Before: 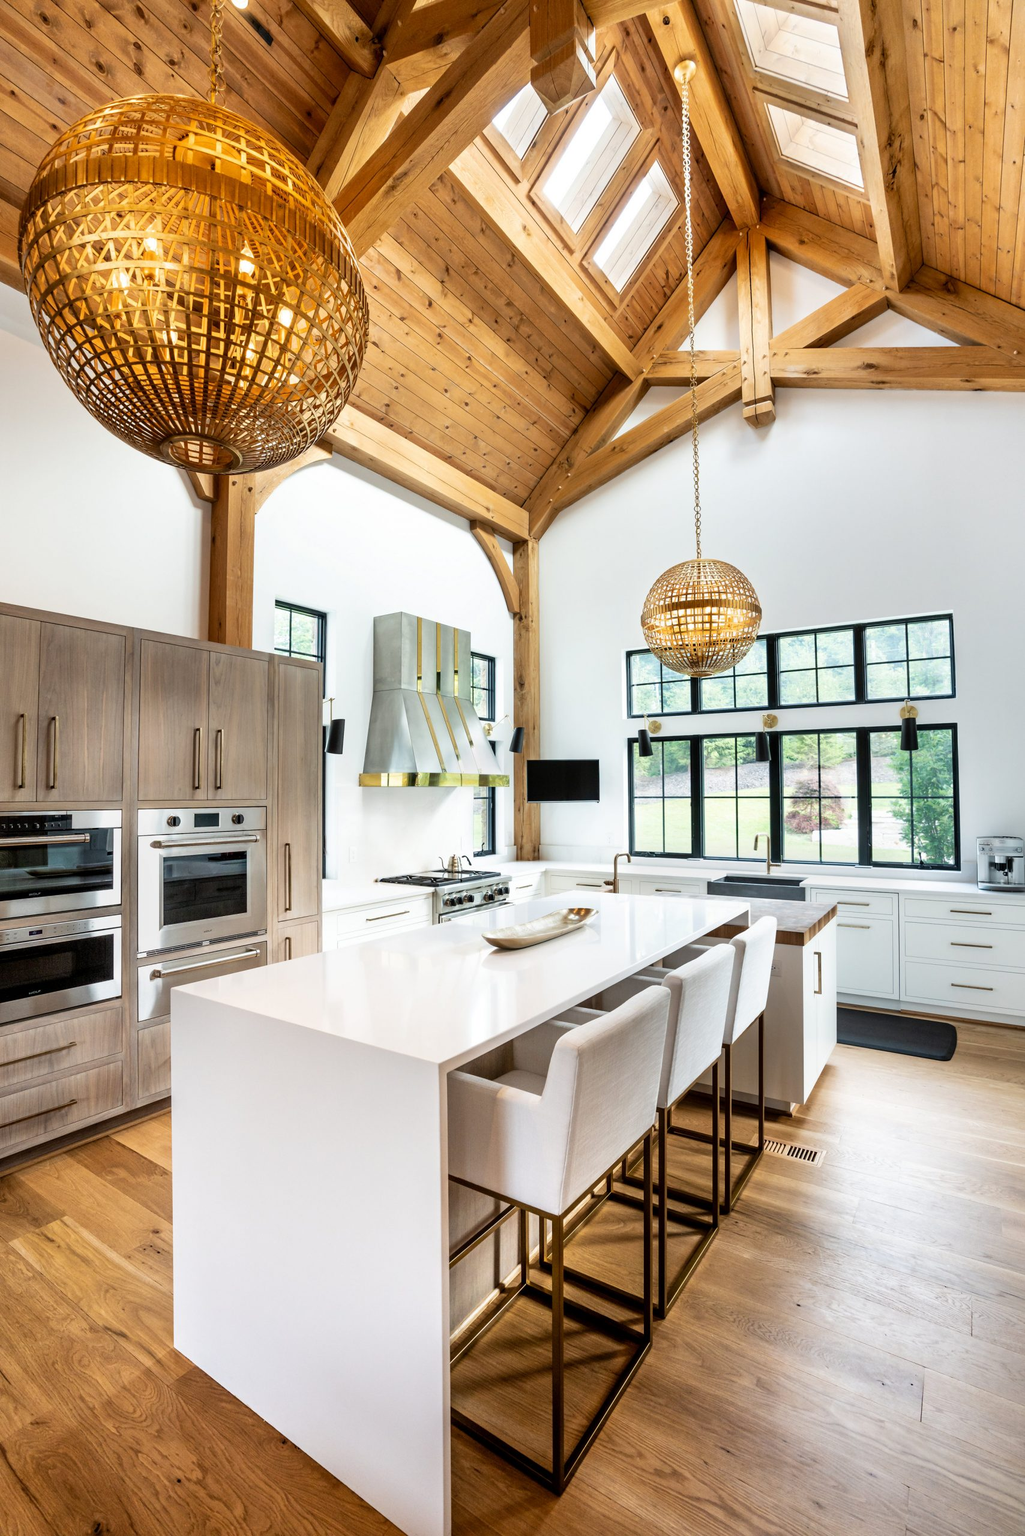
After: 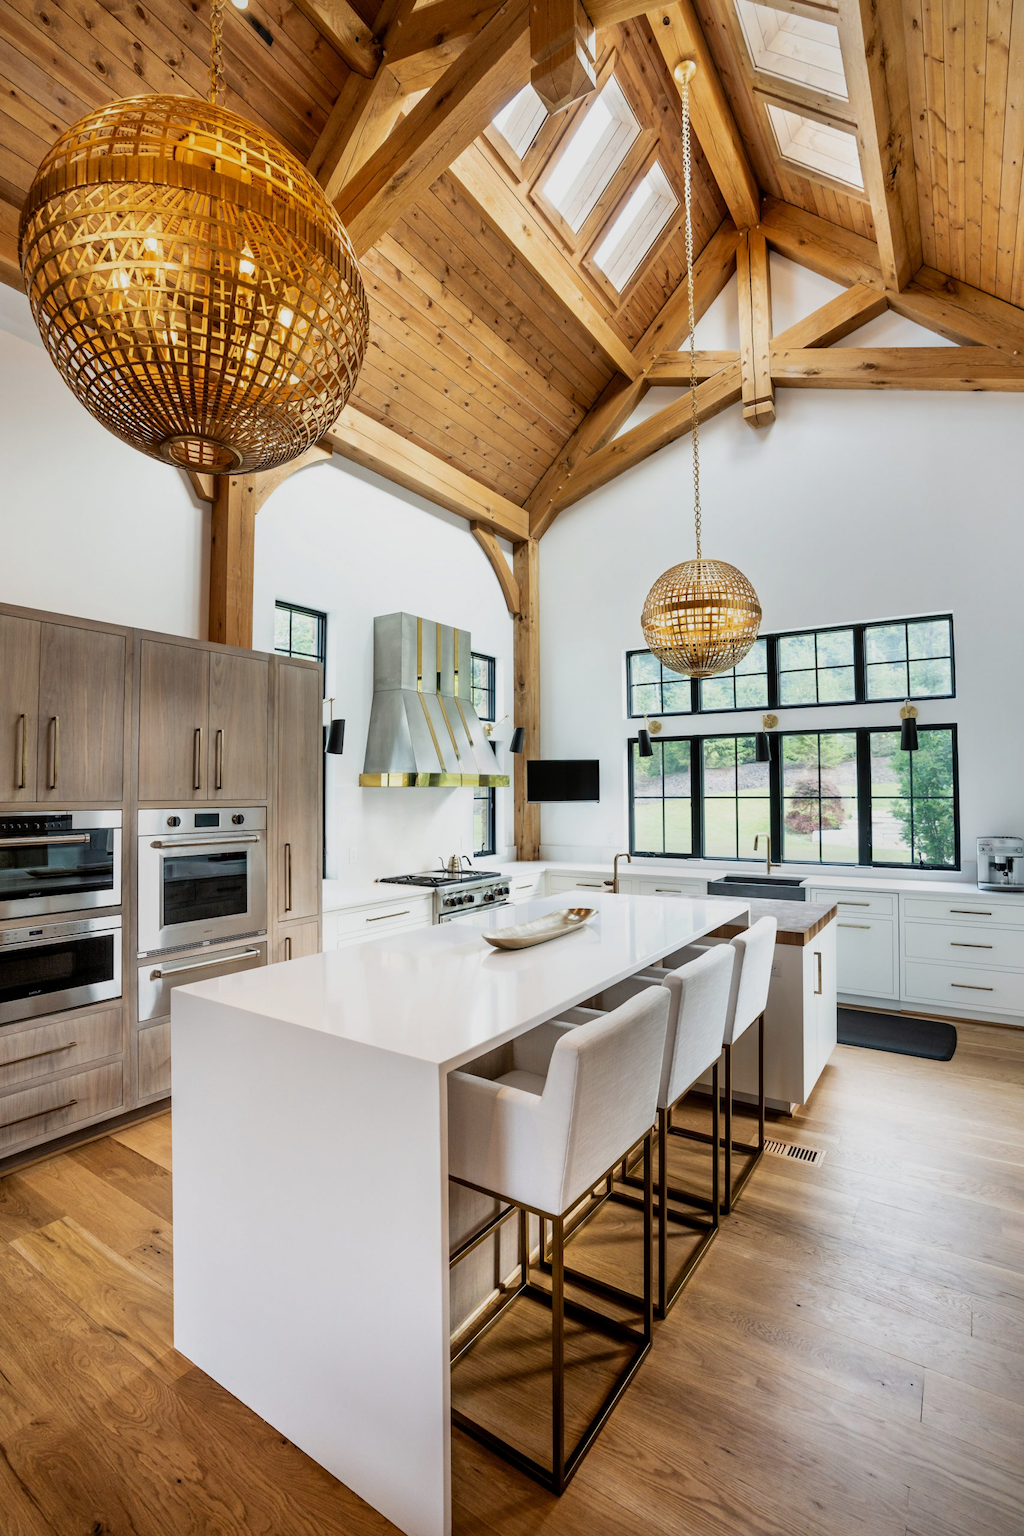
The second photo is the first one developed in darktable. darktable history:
vignetting: fall-off start 92.08%, saturation -0.026
exposure: exposure -0.345 EV, compensate highlight preservation false
